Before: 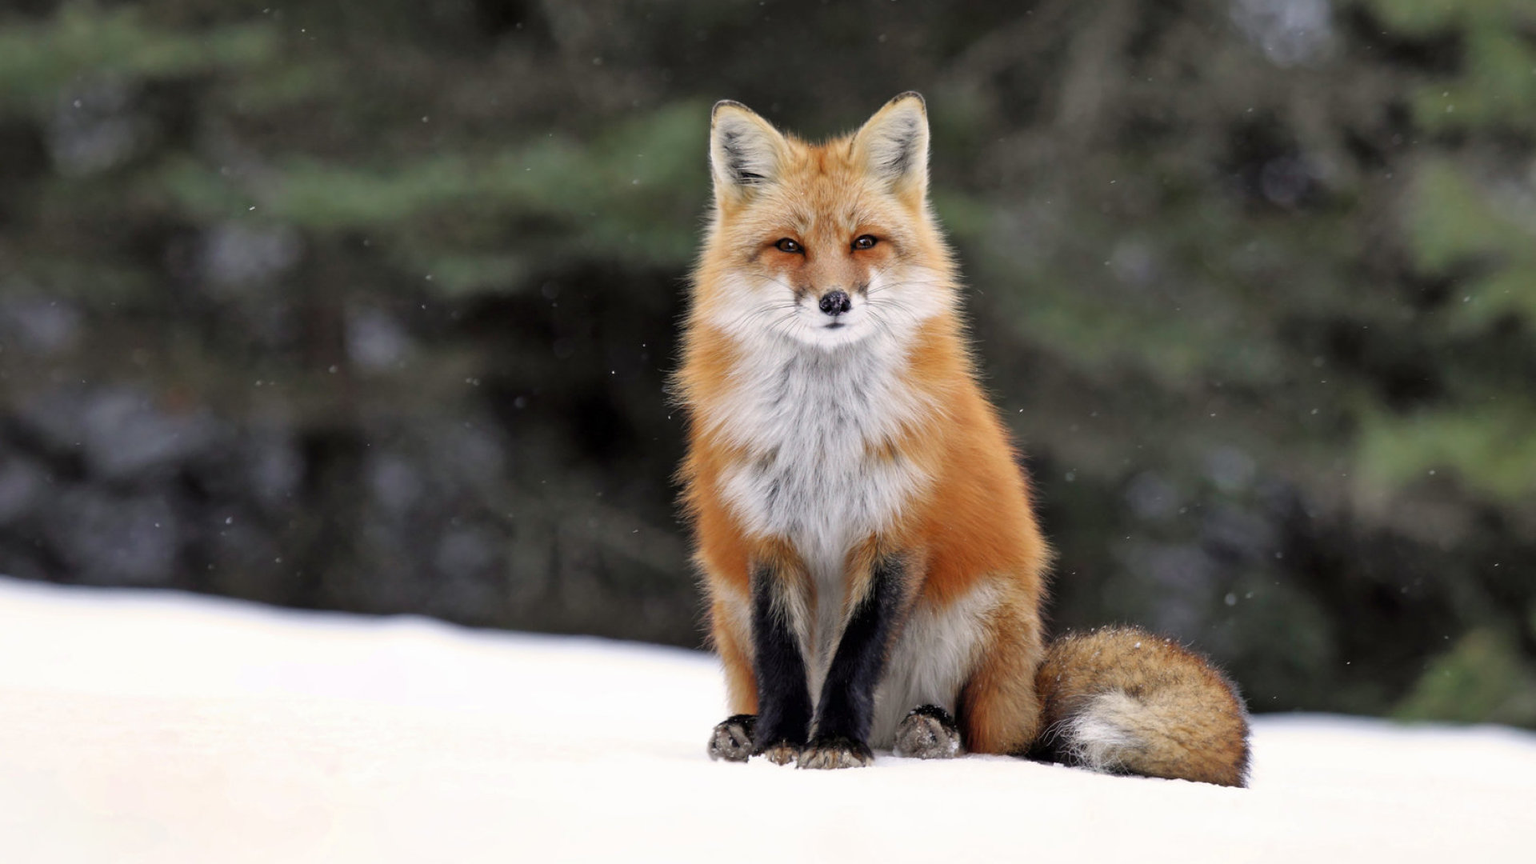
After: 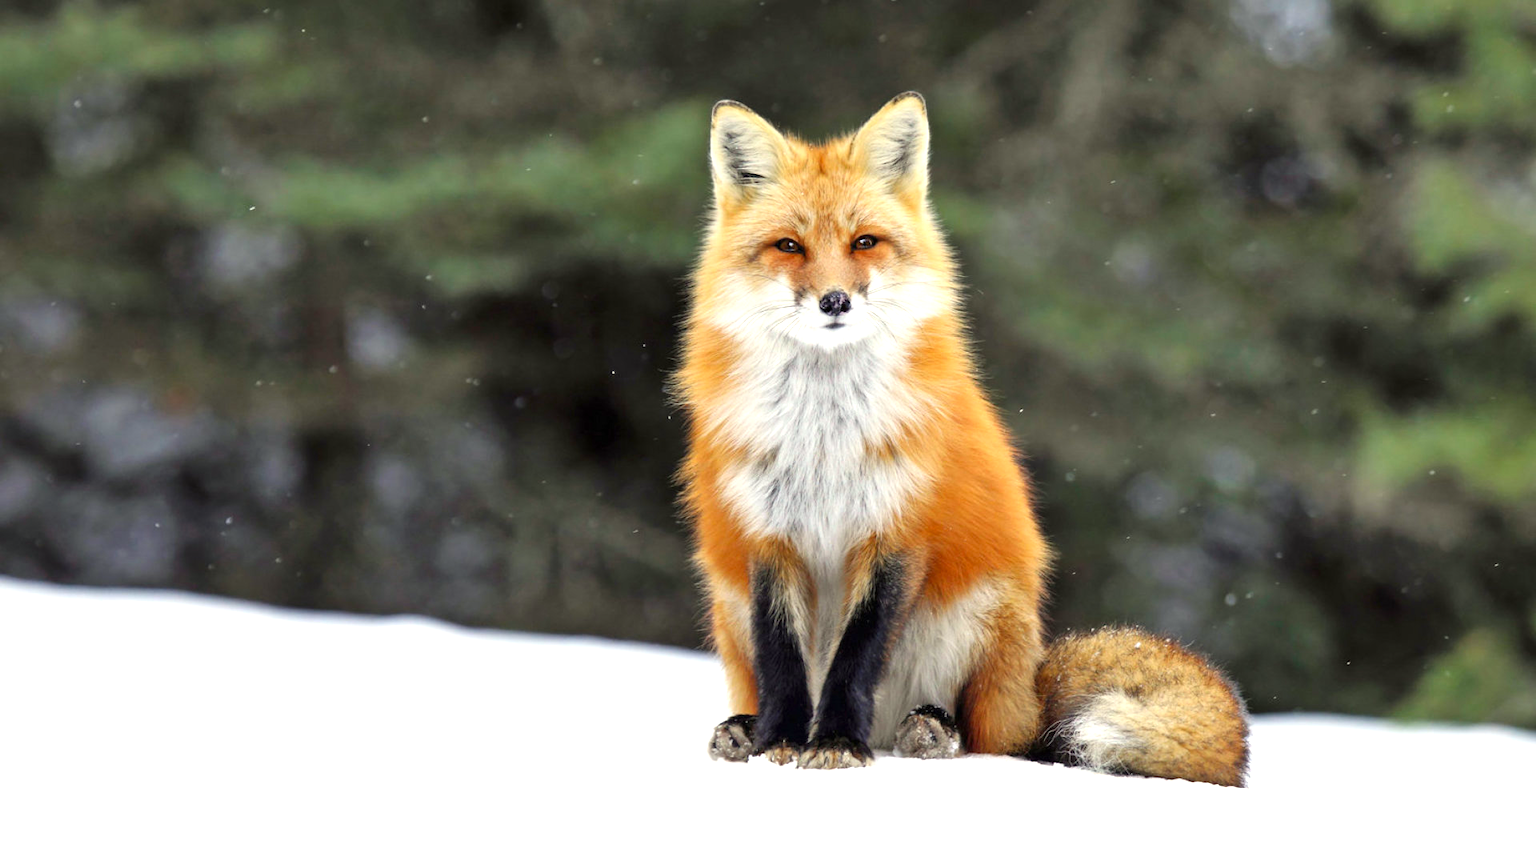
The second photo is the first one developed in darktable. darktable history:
contrast brightness saturation: contrast 0.08, saturation 0.2
color correction: highlights a* -4.28, highlights b* 6.53
tone equalizer: on, module defaults
exposure: black level correction 0, exposure 0.7 EV, compensate exposure bias true, compensate highlight preservation false
